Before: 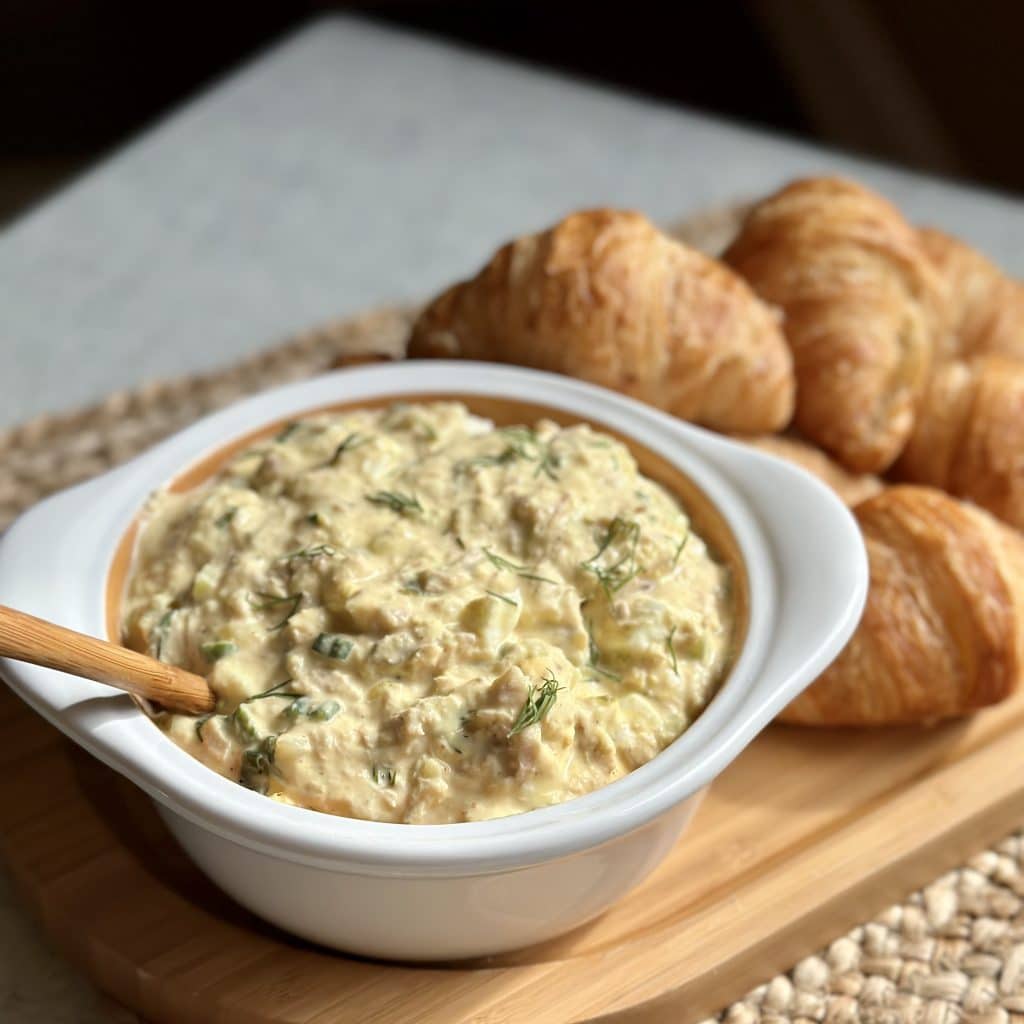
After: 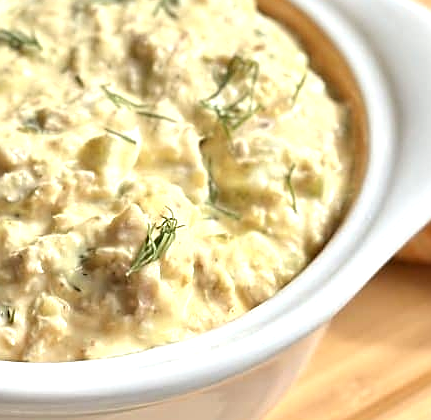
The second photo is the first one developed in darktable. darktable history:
sharpen: on, module defaults
crop: left 37.221%, top 45.169%, right 20.63%, bottom 13.777%
local contrast: mode bilateral grid, contrast 10, coarseness 25, detail 115%, midtone range 0.2
exposure: black level correction 0.001, exposure 0.5 EV, compensate exposure bias true, compensate highlight preservation false
rotate and perspective: crop left 0, crop top 0
